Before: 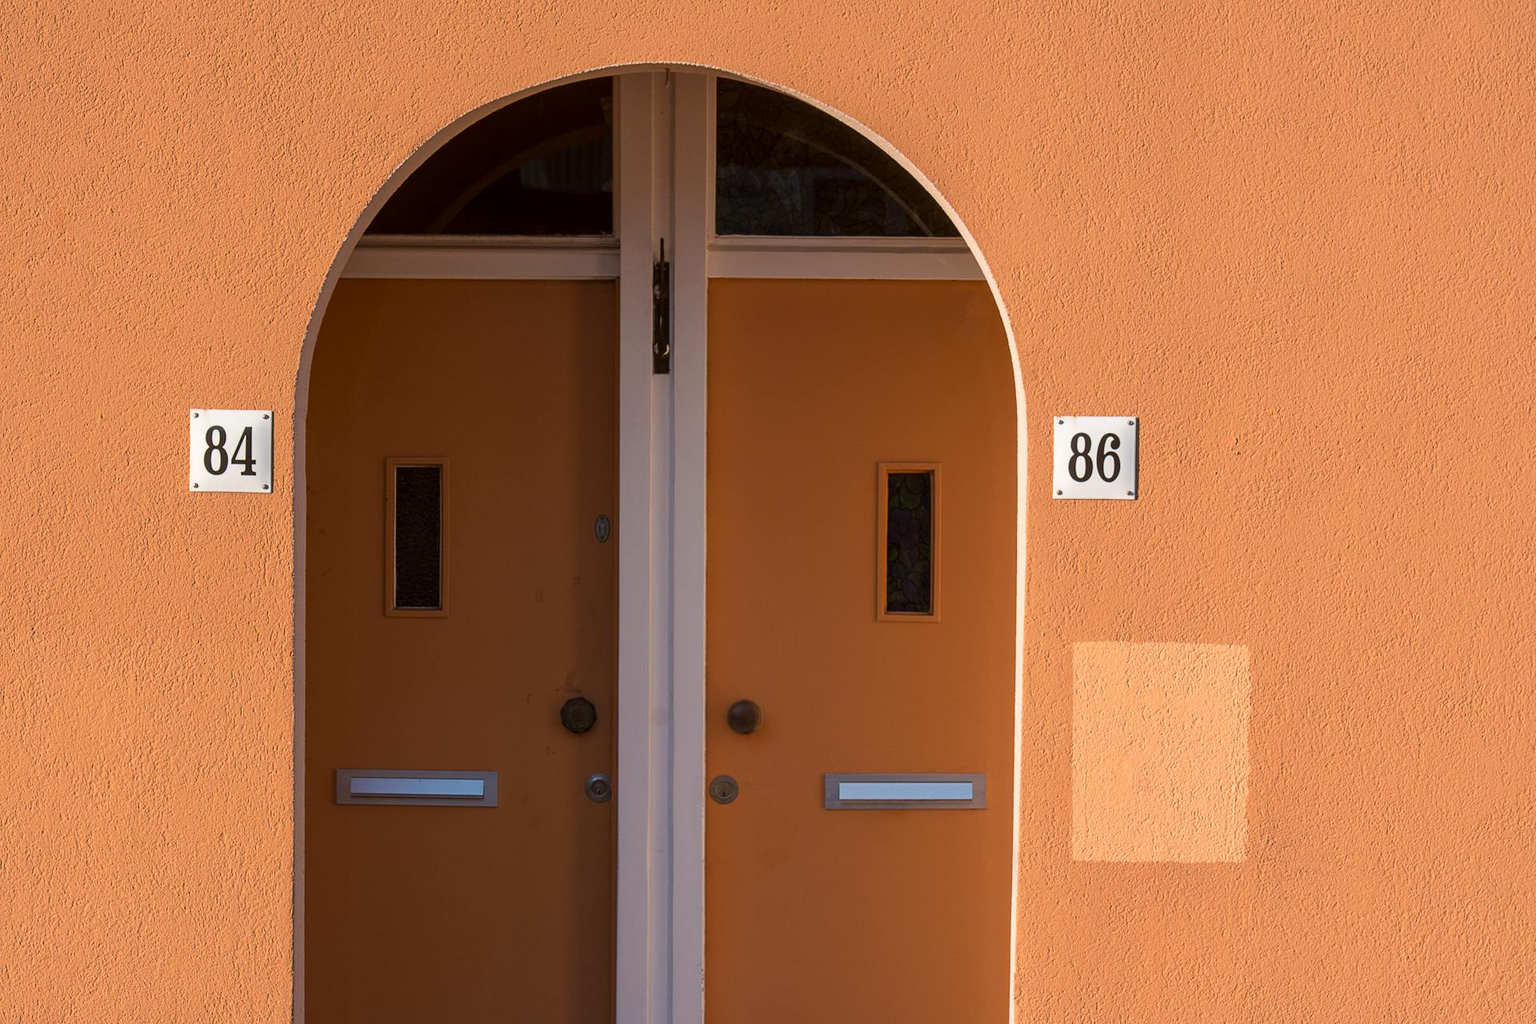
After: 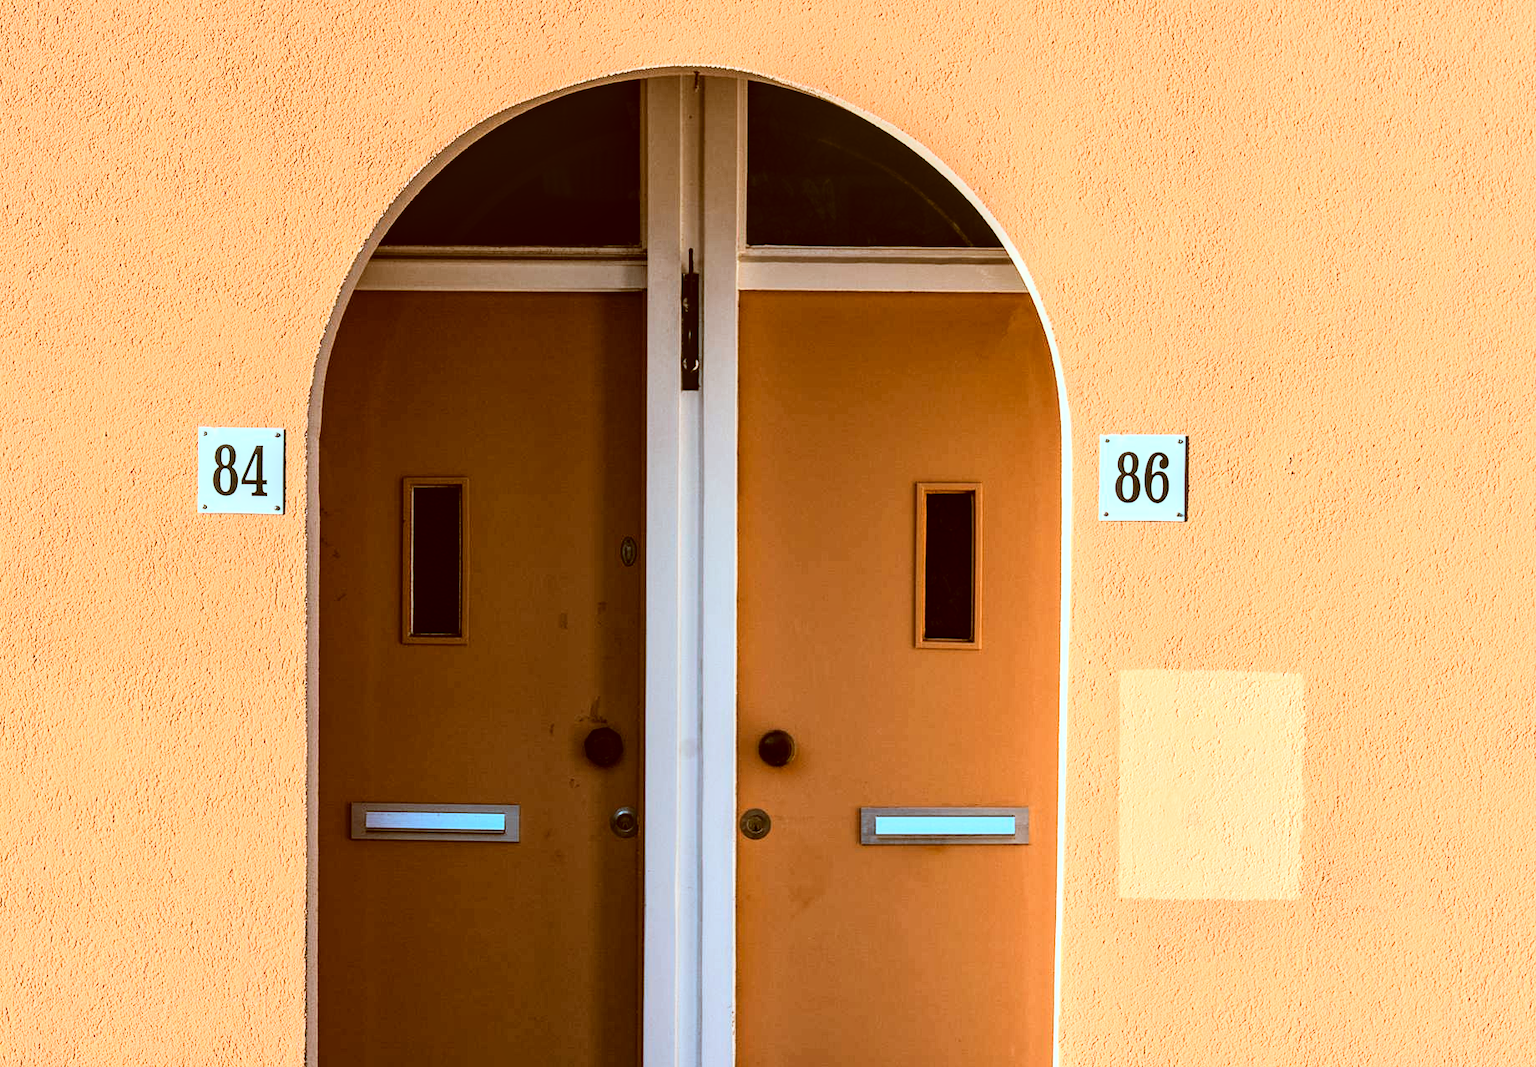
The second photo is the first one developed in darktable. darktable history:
crop: right 4.126%, bottom 0.031%
rotate and perspective: automatic cropping original format, crop left 0, crop top 0
color calibration: illuminant same as pipeline (D50), x 0.346, y 0.359, temperature 5002.42 K
rgb curve: curves: ch0 [(0, 0) (0.21, 0.15) (0.24, 0.21) (0.5, 0.75) (0.75, 0.96) (0.89, 0.99) (1, 1)]; ch1 [(0, 0.02) (0.21, 0.13) (0.25, 0.2) (0.5, 0.67) (0.75, 0.9) (0.89, 0.97) (1, 1)]; ch2 [(0, 0.02) (0.21, 0.13) (0.25, 0.2) (0.5, 0.67) (0.75, 0.9) (0.89, 0.97) (1, 1)], compensate middle gray true
shadows and highlights: shadows 29.32, highlights -29.32, low approximation 0.01, soften with gaussian
color correction: highlights a* -14.62, highlights b* -16.22, shadows a* 10.12, shadows b* 29.4
local contrast: on, module defaults
